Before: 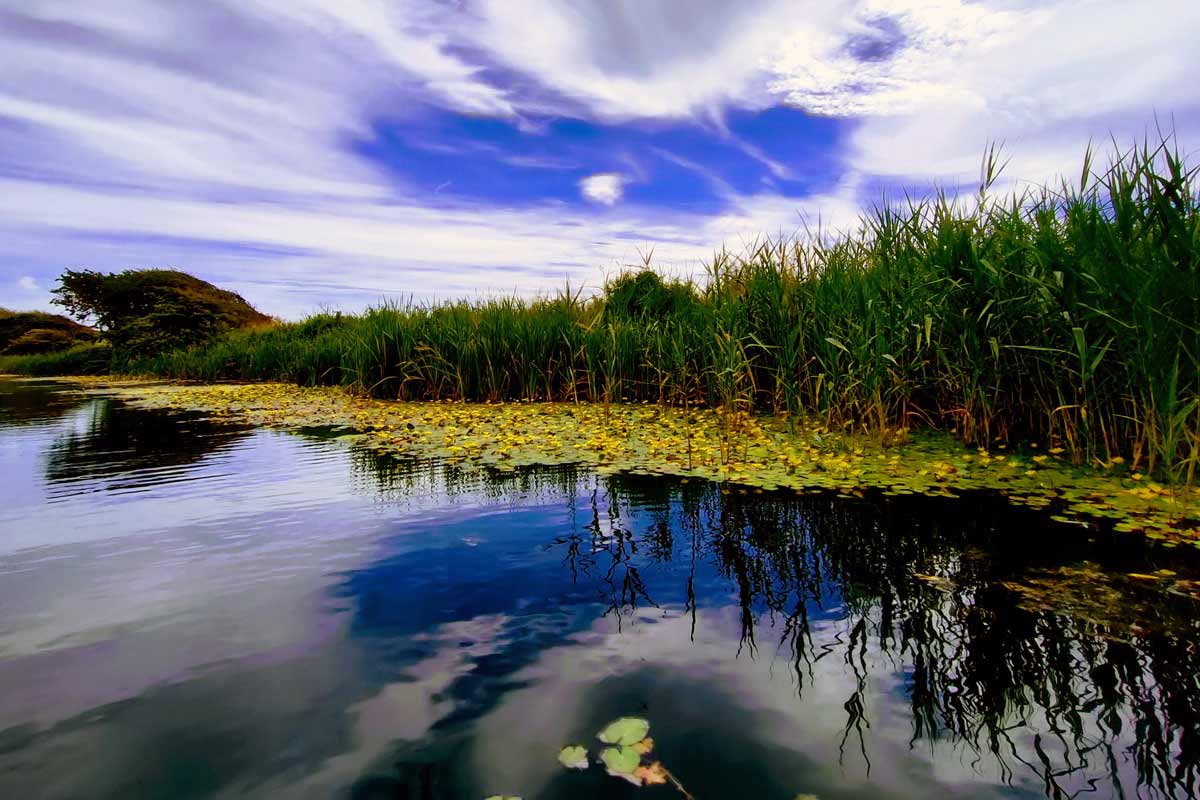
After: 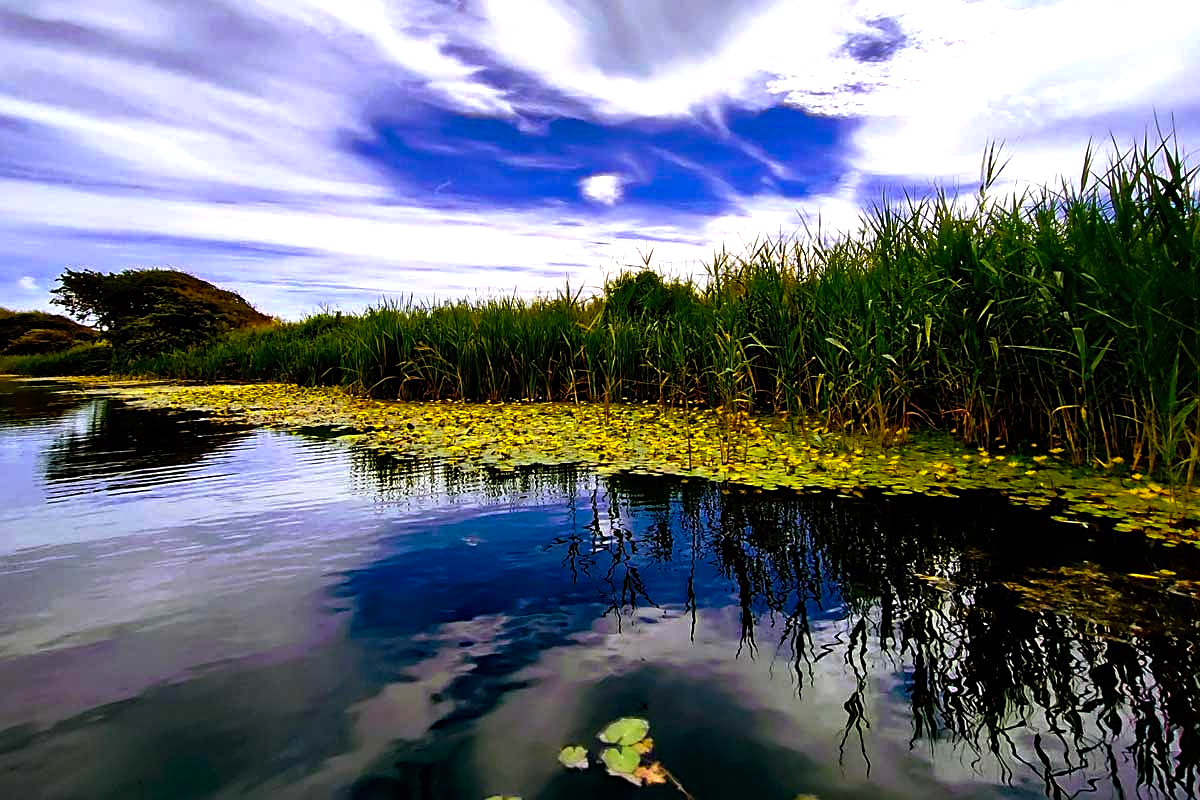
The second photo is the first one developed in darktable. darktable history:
color balance rgb: perceptual saturation grading › global saturation 9.625%, perceptual brilliance grading › global brilliance 14.75%, perceptual brilliance grading › shadows -35.685%, global vibrance 20%
sharpen: on, module defaults
haze removal: compatibility mode true, adaptive false
